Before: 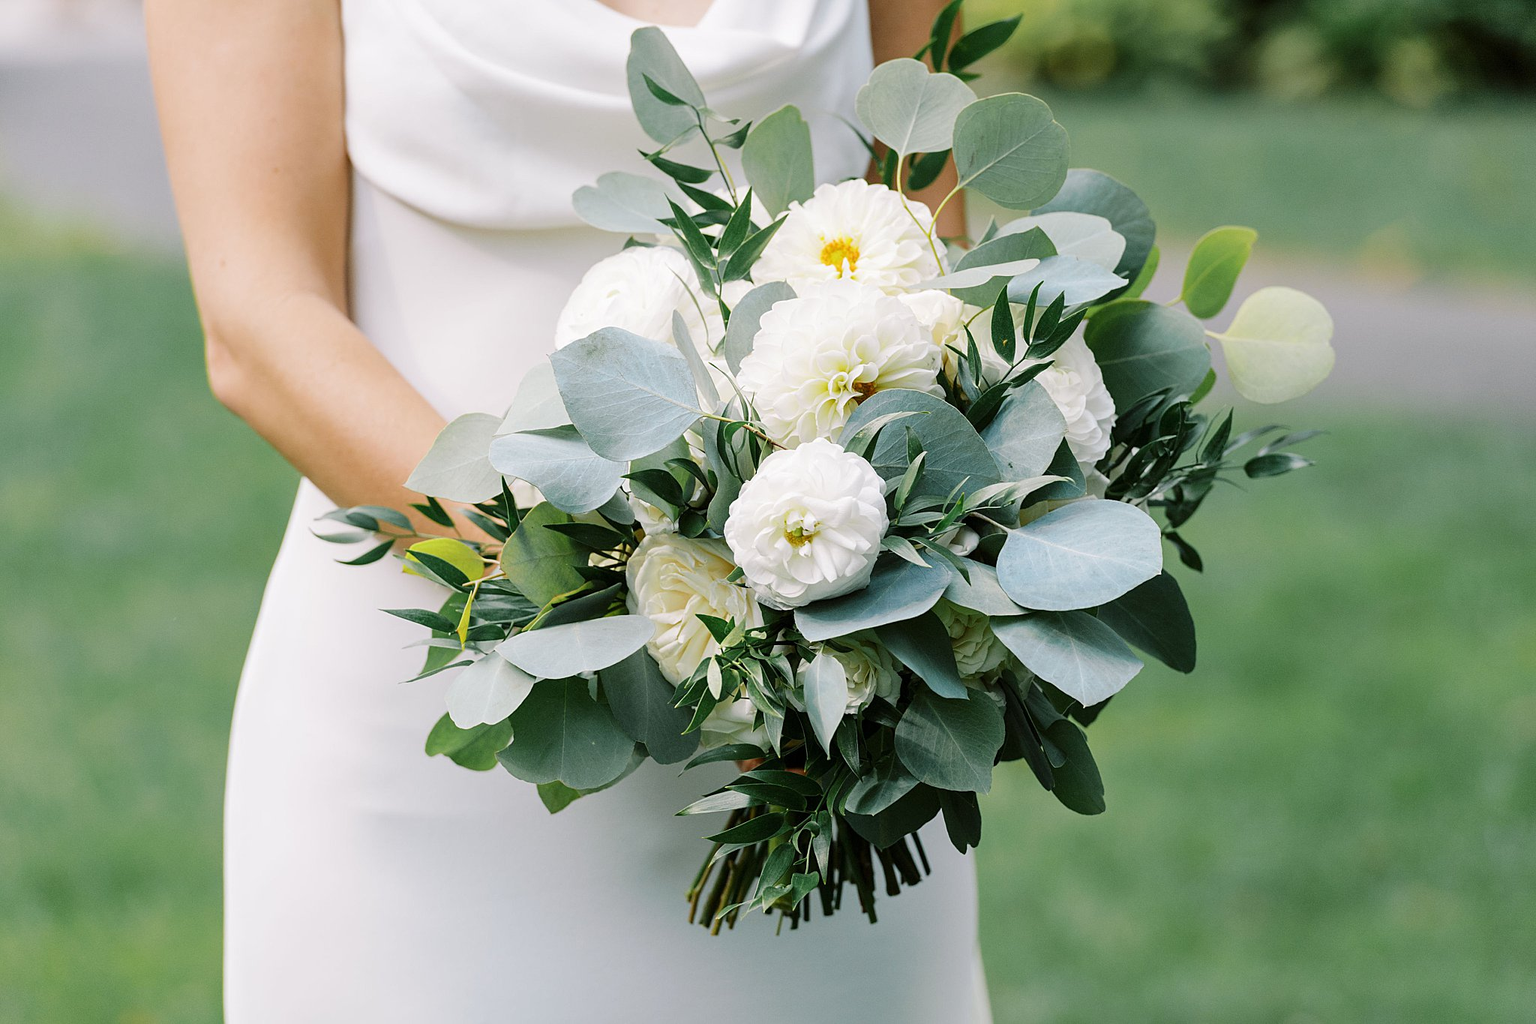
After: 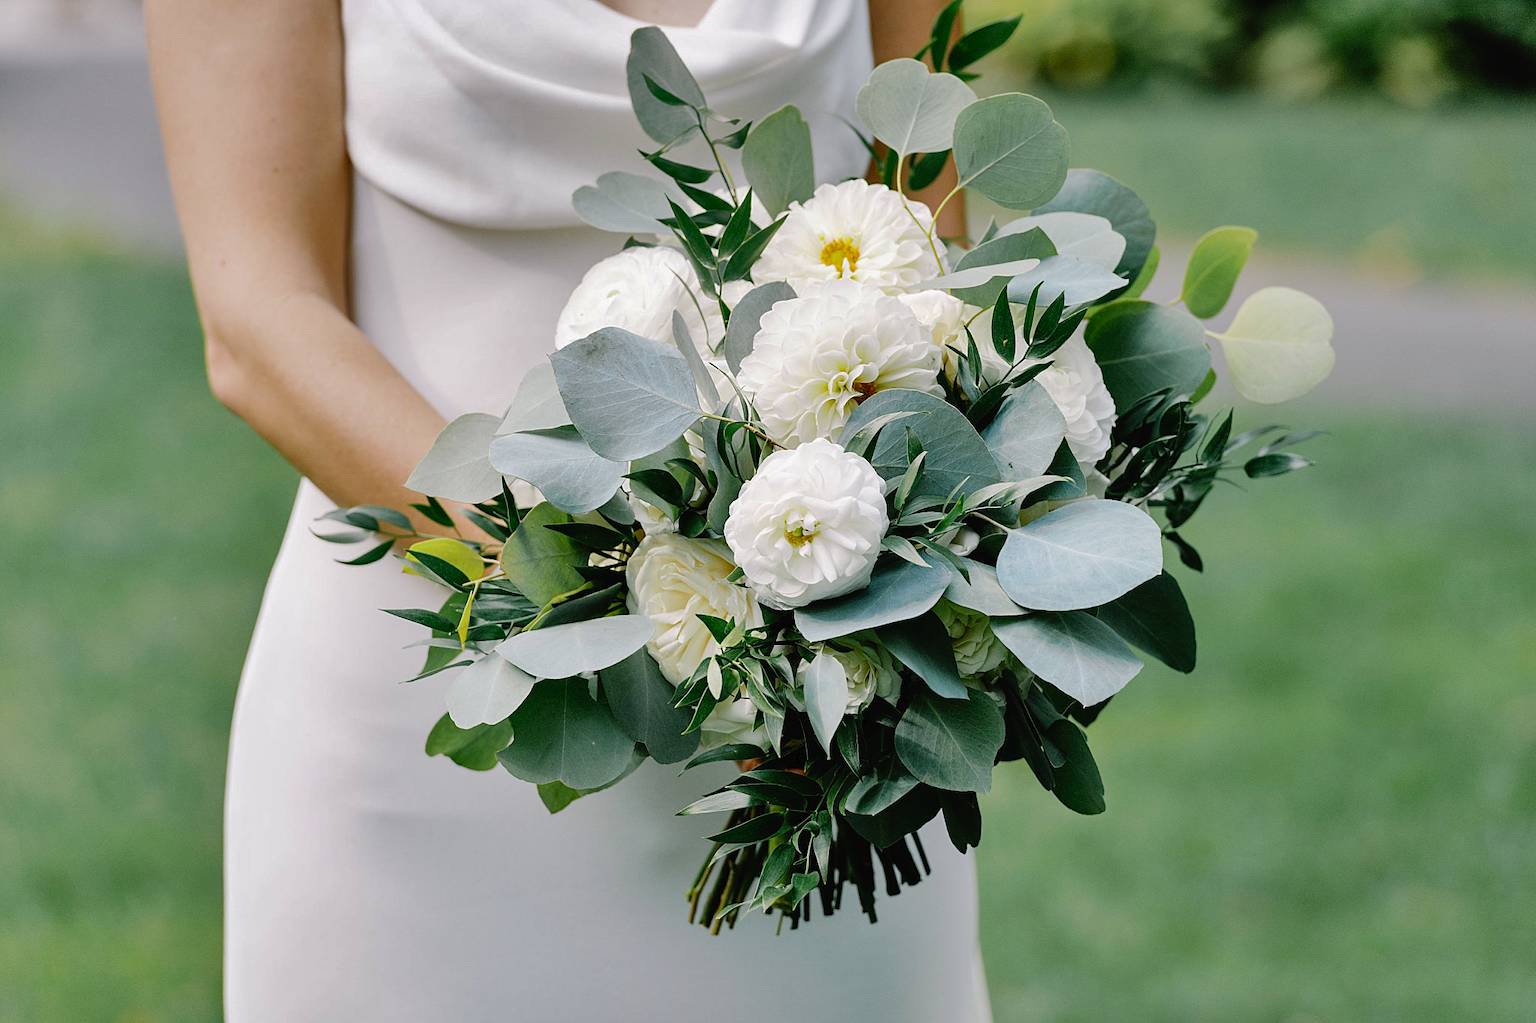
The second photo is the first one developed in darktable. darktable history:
tone curve: curves: ch0 [(0, 0) (0.003, 0.018) (0.011, 0.019) (0.025, 0.02) (0.044, 0.024) (0.069, 0.034) (0.1, 0.049) (0.136, 0.082) (0.177, 0.136) (0.224, 0.196) (0.277, 0.263) (0.335, 0.329) (0.399, 0.401) (0.468, 0.473) (0.543, 0.546) (0.623, 0.625) (0.709, 0.698) (0.801, 0.779) (0.898, 0.867) (1, 1)], preserve colors none
shadows and highlights: radius 118.69, shadows 42.21, highlights -61.56, soften with gaussian
